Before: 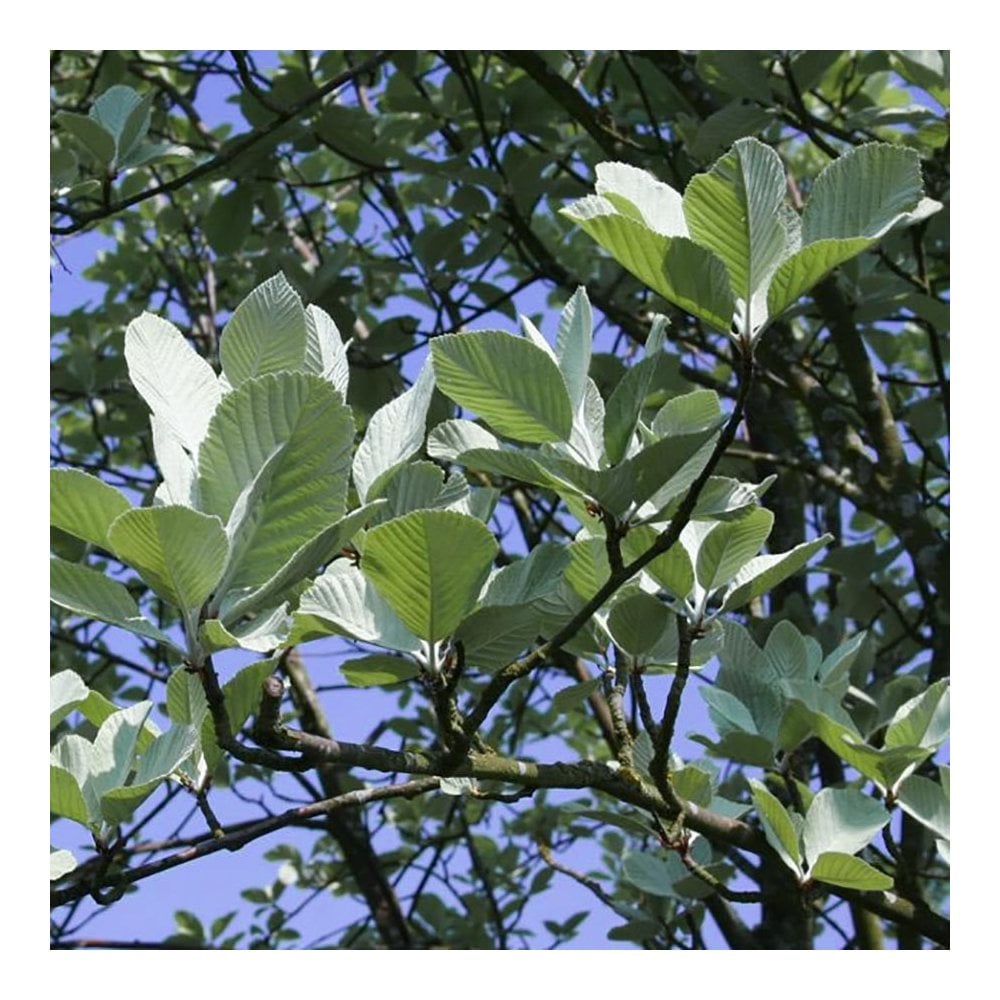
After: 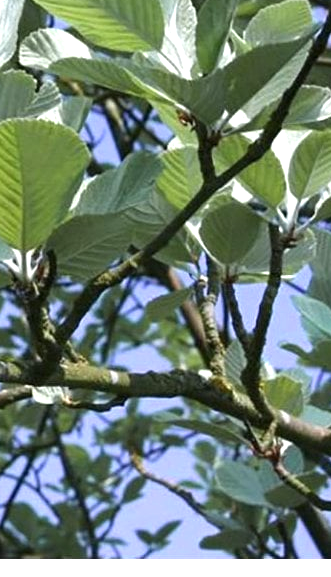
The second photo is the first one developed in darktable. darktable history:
exposure: black level correction 0, exposure 0.6 EV, compensate highlight preservation false
crop: left 40.878%, top 39.176%, right 25.993%, bottom 3.081%
